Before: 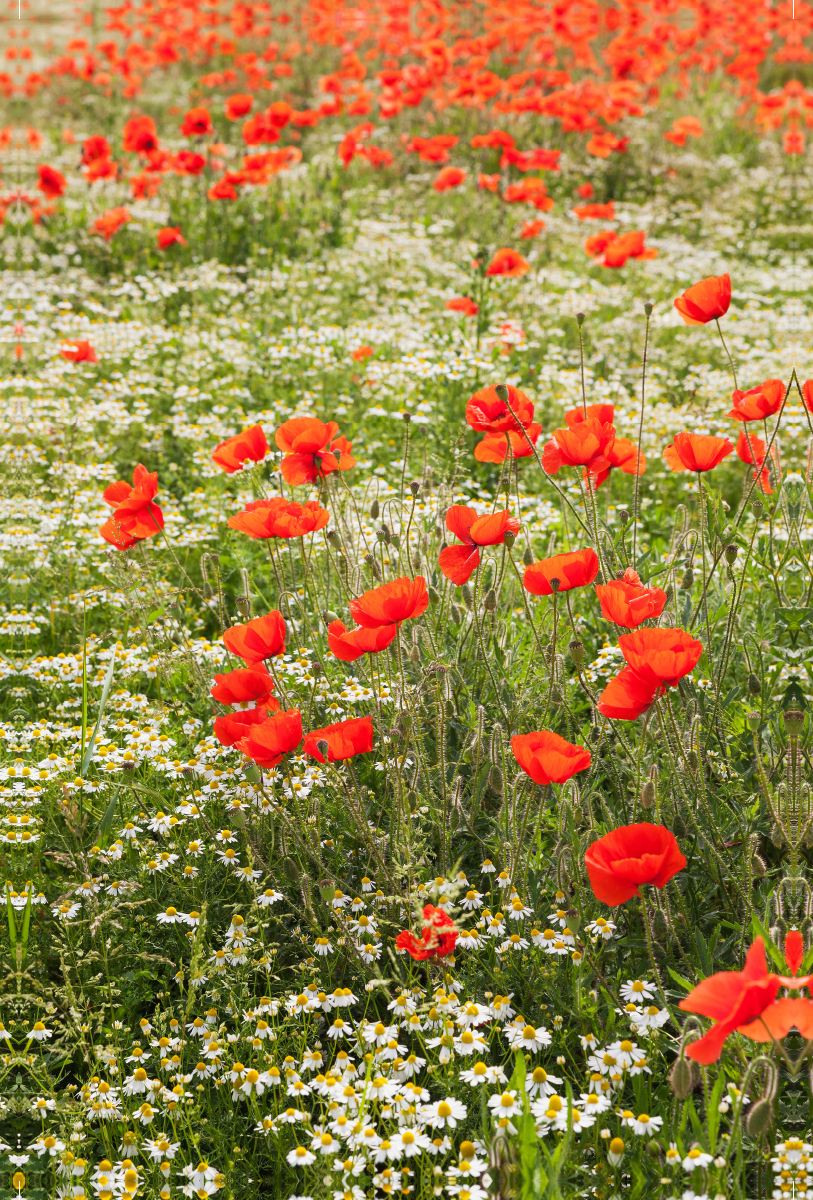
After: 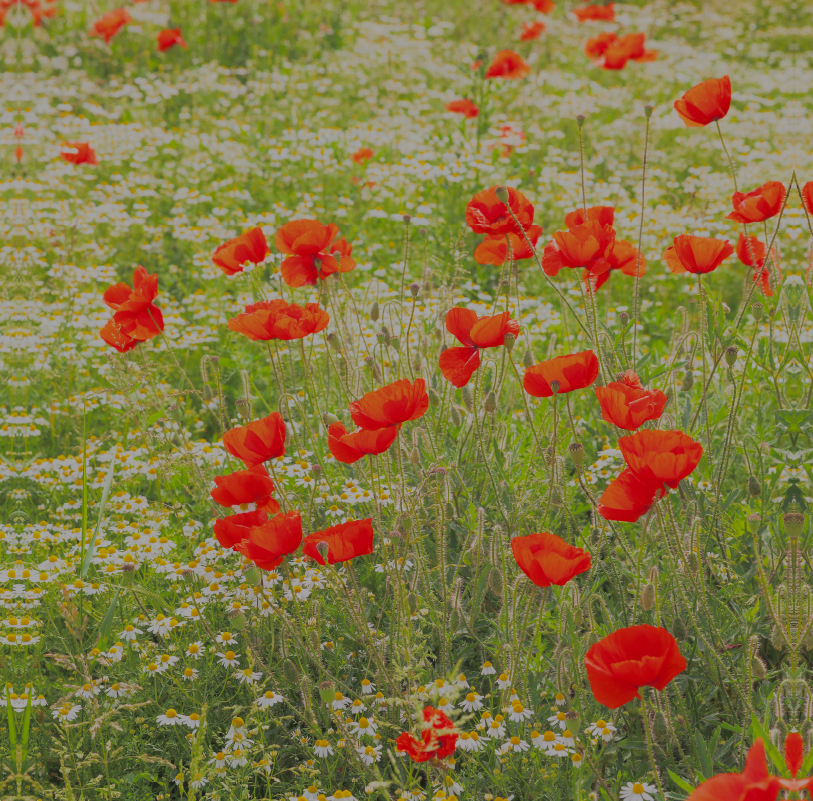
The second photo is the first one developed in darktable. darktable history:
crop: top 16.553%, bottom 16.686%
filmic rgb: black relative exposure -15.99 EV, white relative exposure 7.97 EV, hardness 4.11, latitude 49.6%, contrast 0.503, color science v6 (2022)
